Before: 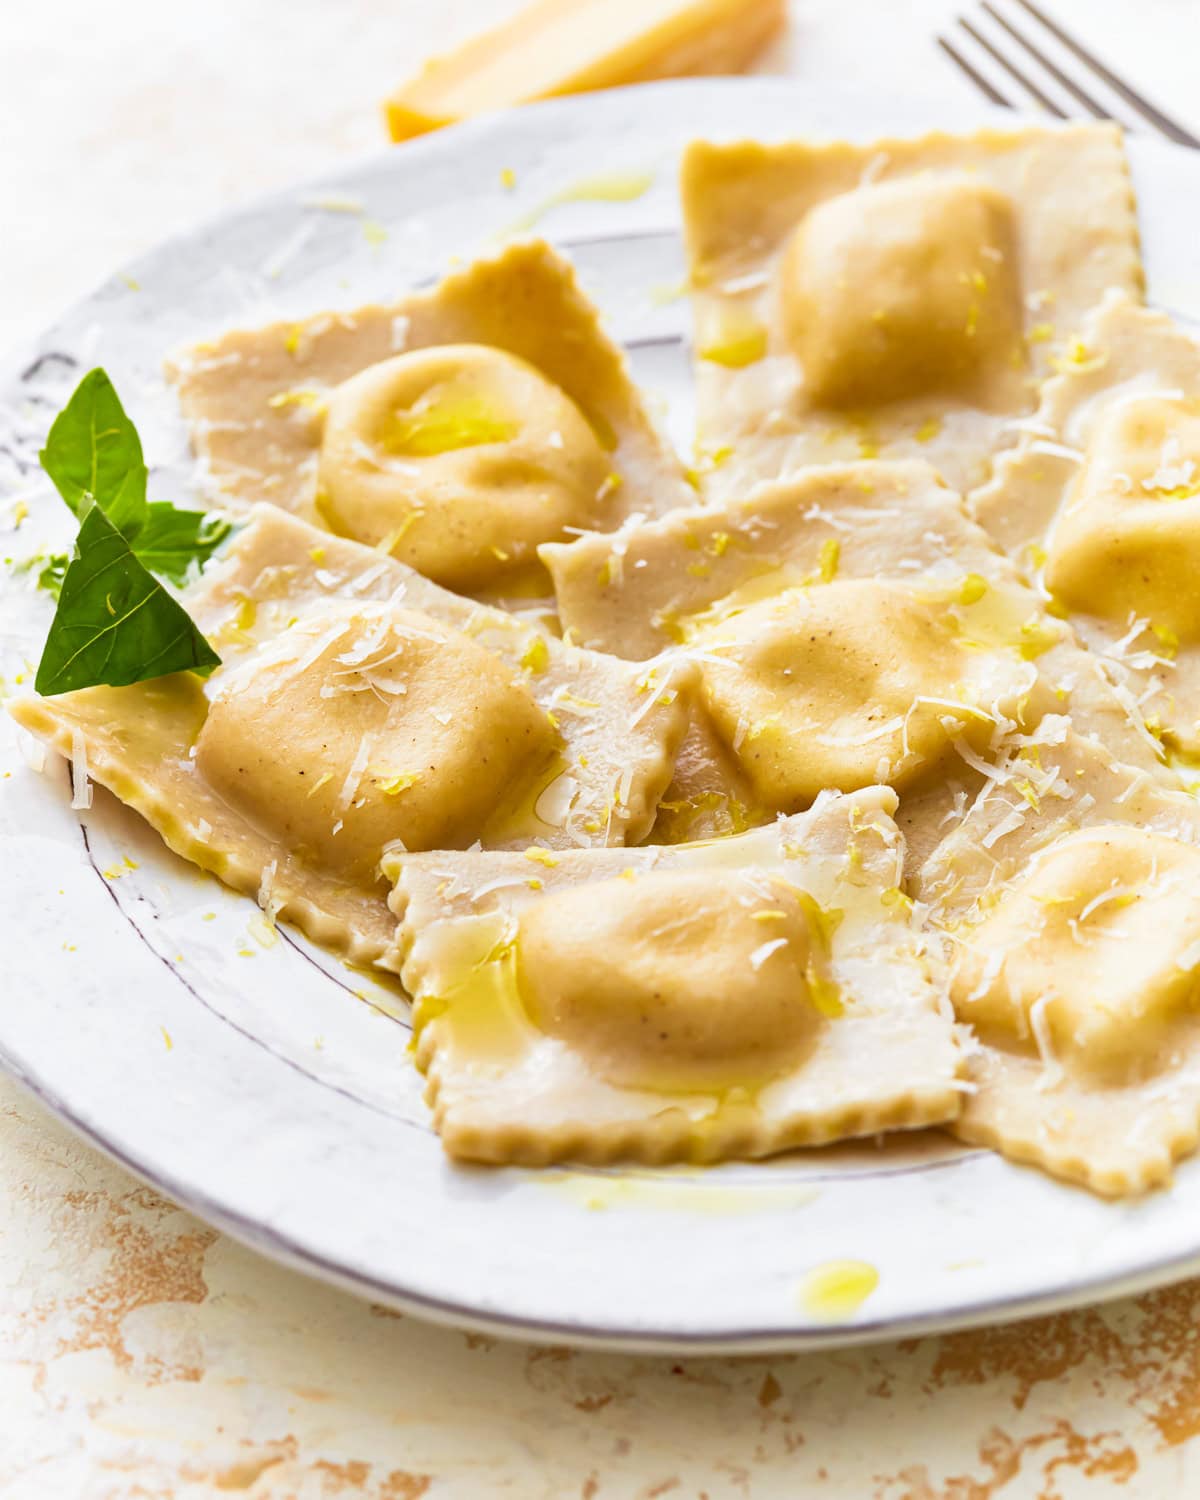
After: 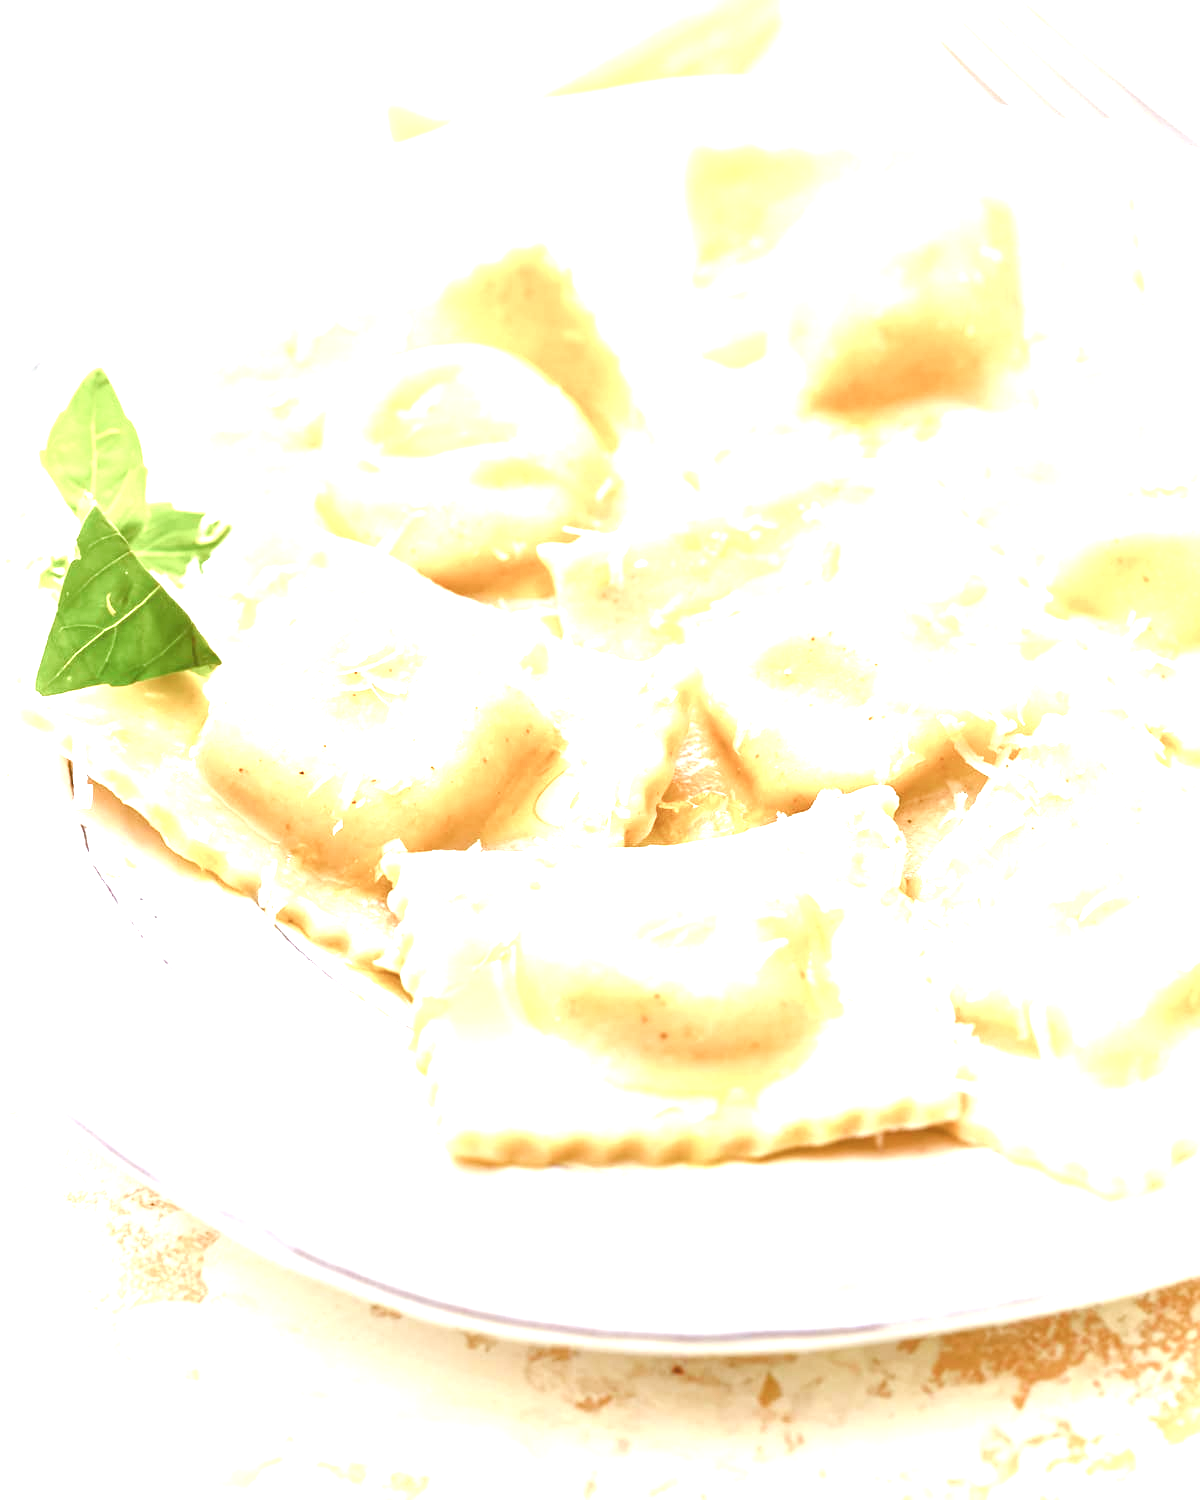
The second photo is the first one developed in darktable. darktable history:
exposure: black level correction 0, exposure 1.45 EV, compensate exposure bias true, compensate highlight preservation false
tone curve: curves: ch0 [(0, 0) (0.003, 0.144) (0.011, 0.149) (0.025, 0.159) (0.044, 0.183) (0.069, 0.207) (0.1, 0.236) (0.136, 0.269) (0.177, 0.303) (0.224, 0.339) (0.277, 0.38) (0.335, 0.428) (0.399, 0.478) (0.468, 0.539) (0.543, 0.604) (0.623, 0.679) (0.709, 0.755) (0.801, 0.836) (0.898, 0.918) (1, 1)], preserve colors none
color balance rgb: perceptual saturation grading › global saturation 20%, perceptual saturation grading › highlights -50%, perceptual saturation grading › shadows 30%, perceptual brilliance grading › global brilliance 10%, perceptual brilliance grading › shadows 15%
